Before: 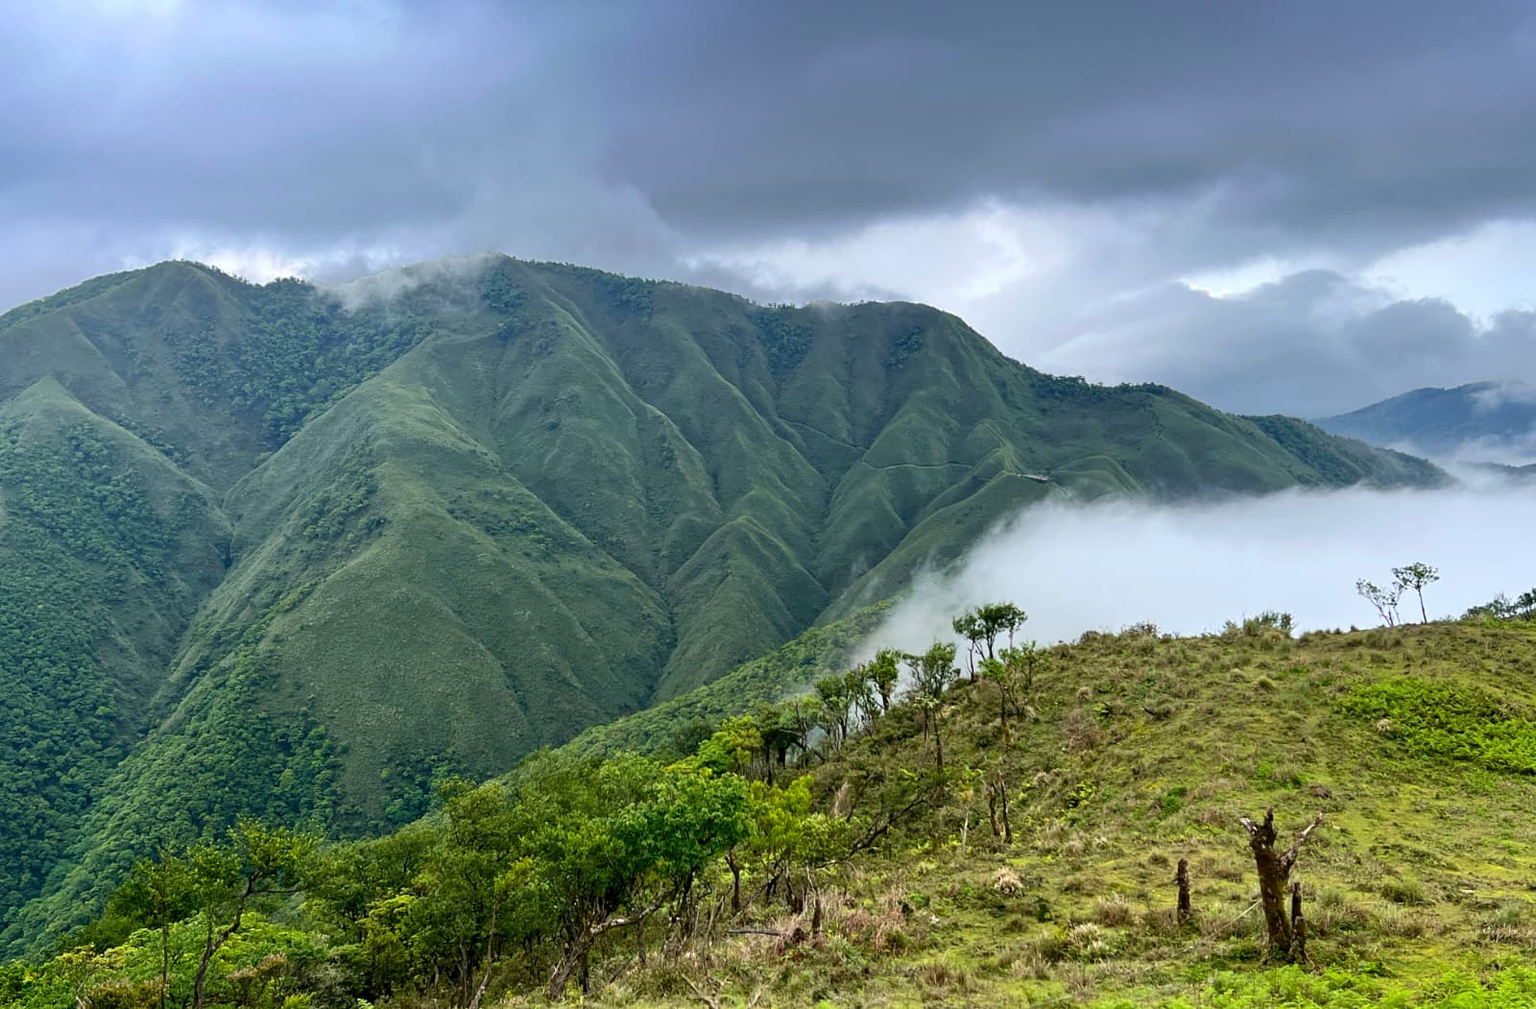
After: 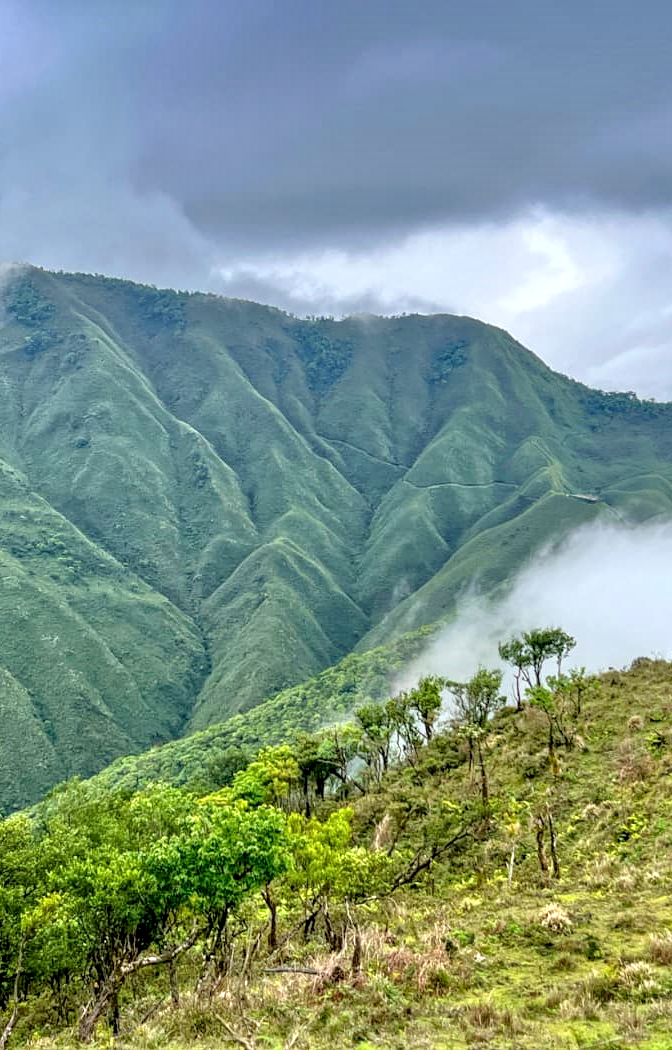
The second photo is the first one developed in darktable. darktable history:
tone equalizer: -7 EV 0.159 EV, -6 EV 0.576 EV, -5 EV 1.12 EV, -4 EV 1.3 EV, -3 EV 1.18 EV, -2 EV 0.6 EV, -1 EV 0.146 EV, mask exposure compensation -0.489 EV
local contrast: detail 130%
crop: left 30.899%, right 27.051%
